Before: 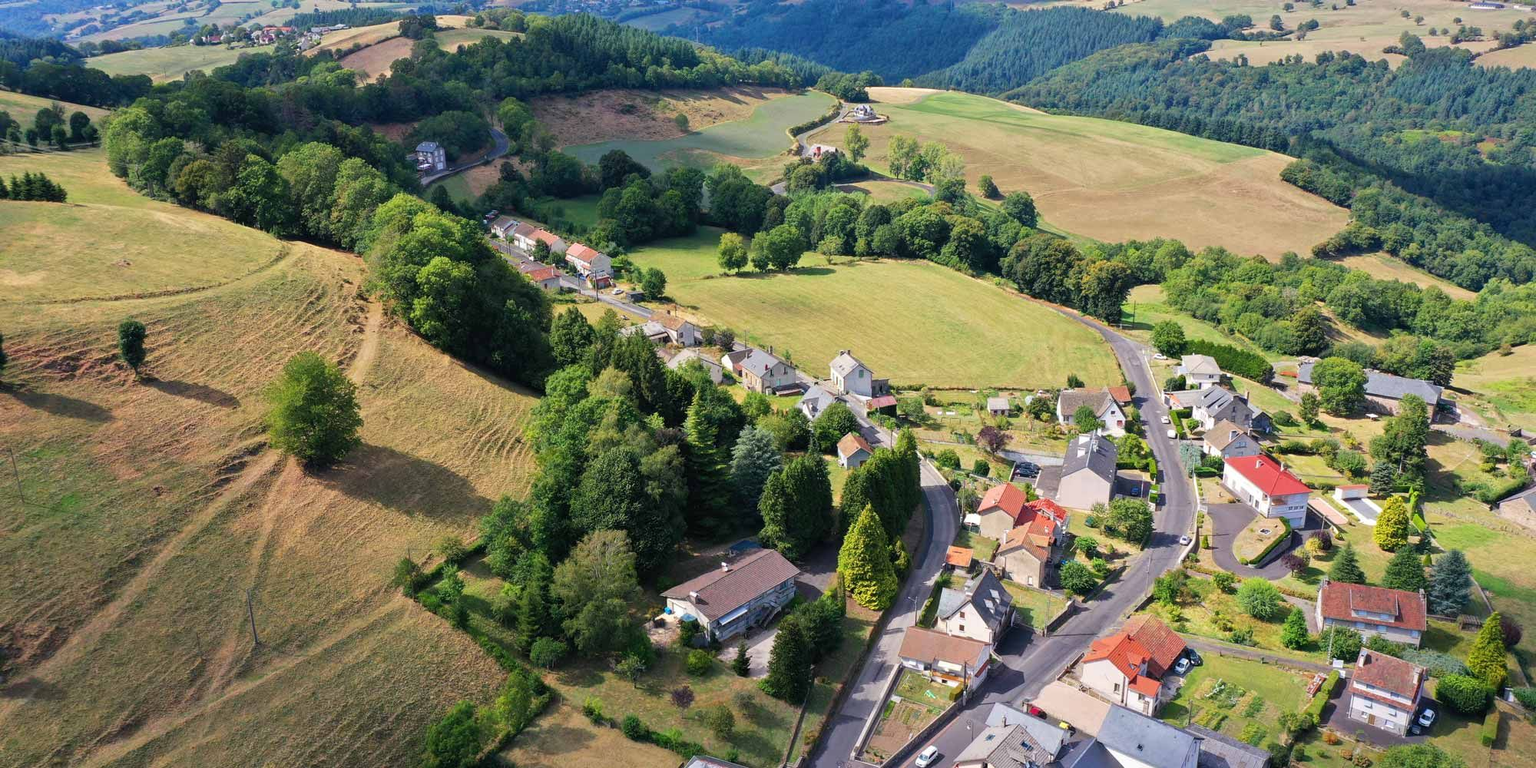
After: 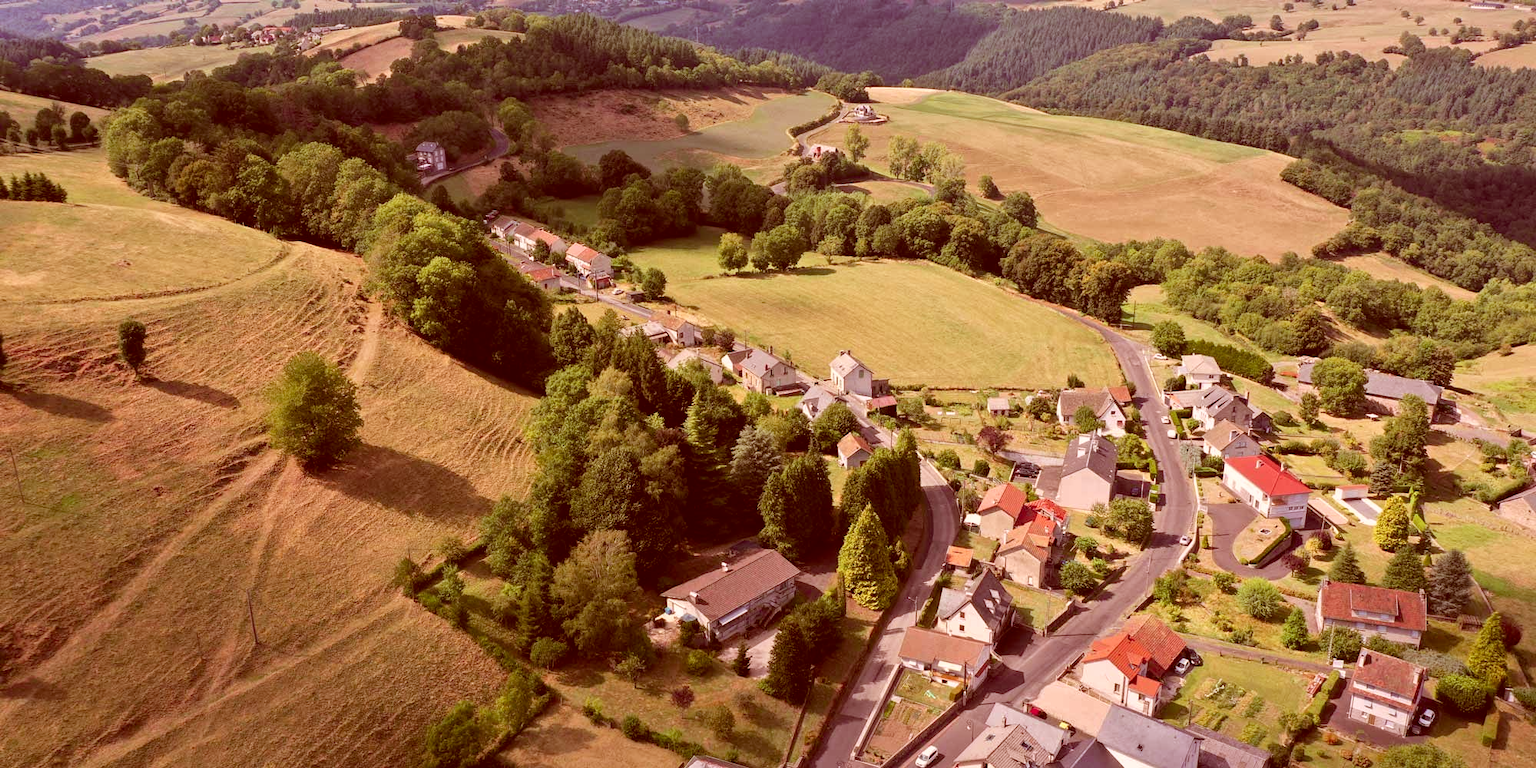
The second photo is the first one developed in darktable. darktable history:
color correction: highlights a* 9.11, highlights b* 8.98, shadows a* 39.36, shadows b* 39.63, saturation 0.793
